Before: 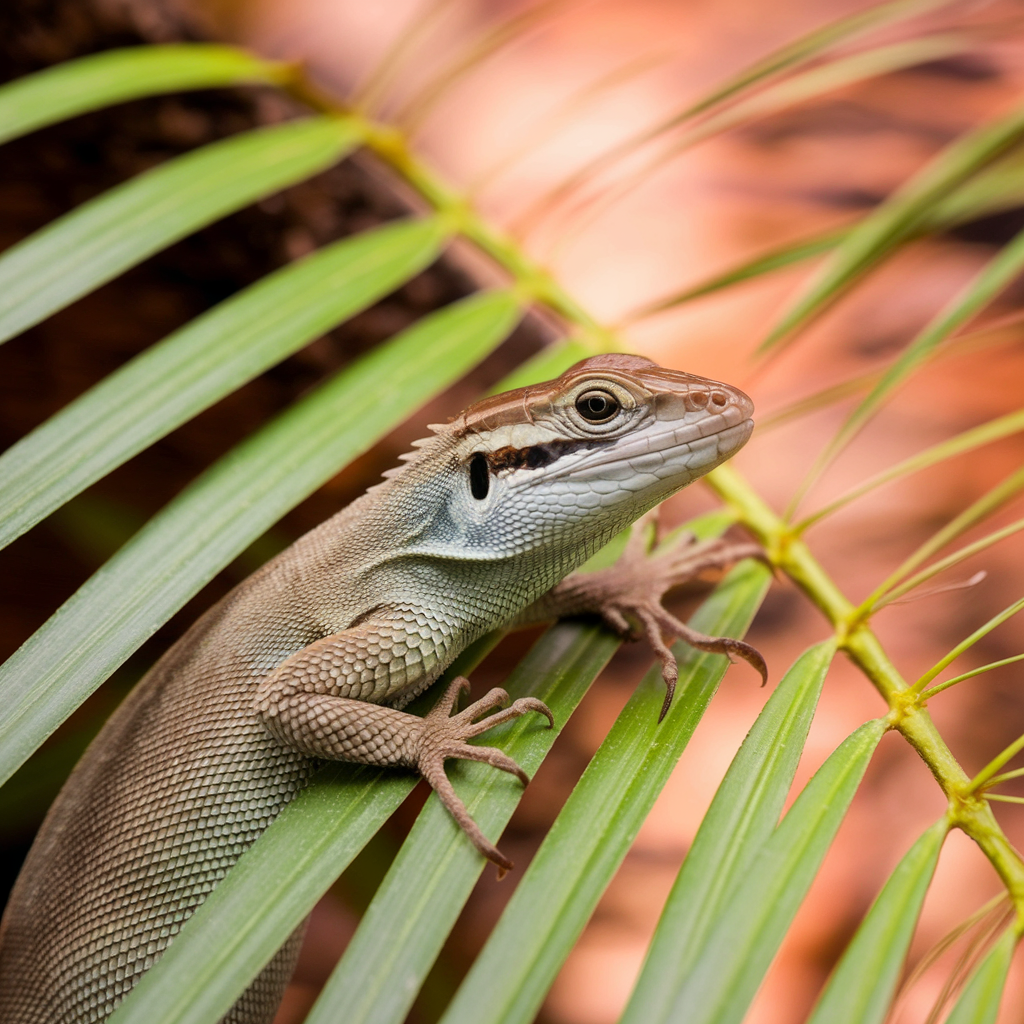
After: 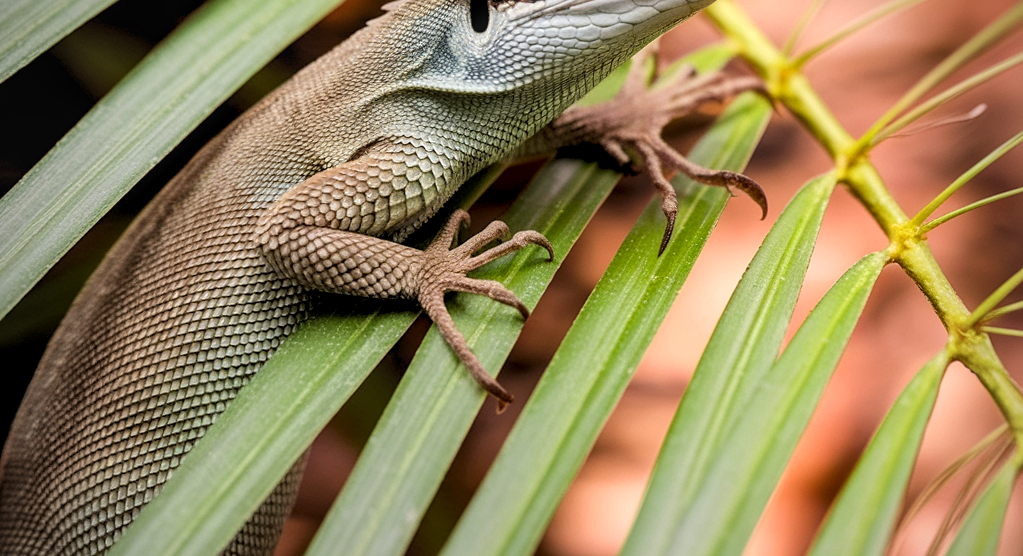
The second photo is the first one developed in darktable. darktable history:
local contrast: detail 130%
crop and rotate: top 45.679%, right 0.073%
sharpen: amount 0.204
levels: levels [0.073, 0.497, 0.972]
vignetting: brightness -0.411, saturation -0.306, width/height ratio 1.091, unbound false
